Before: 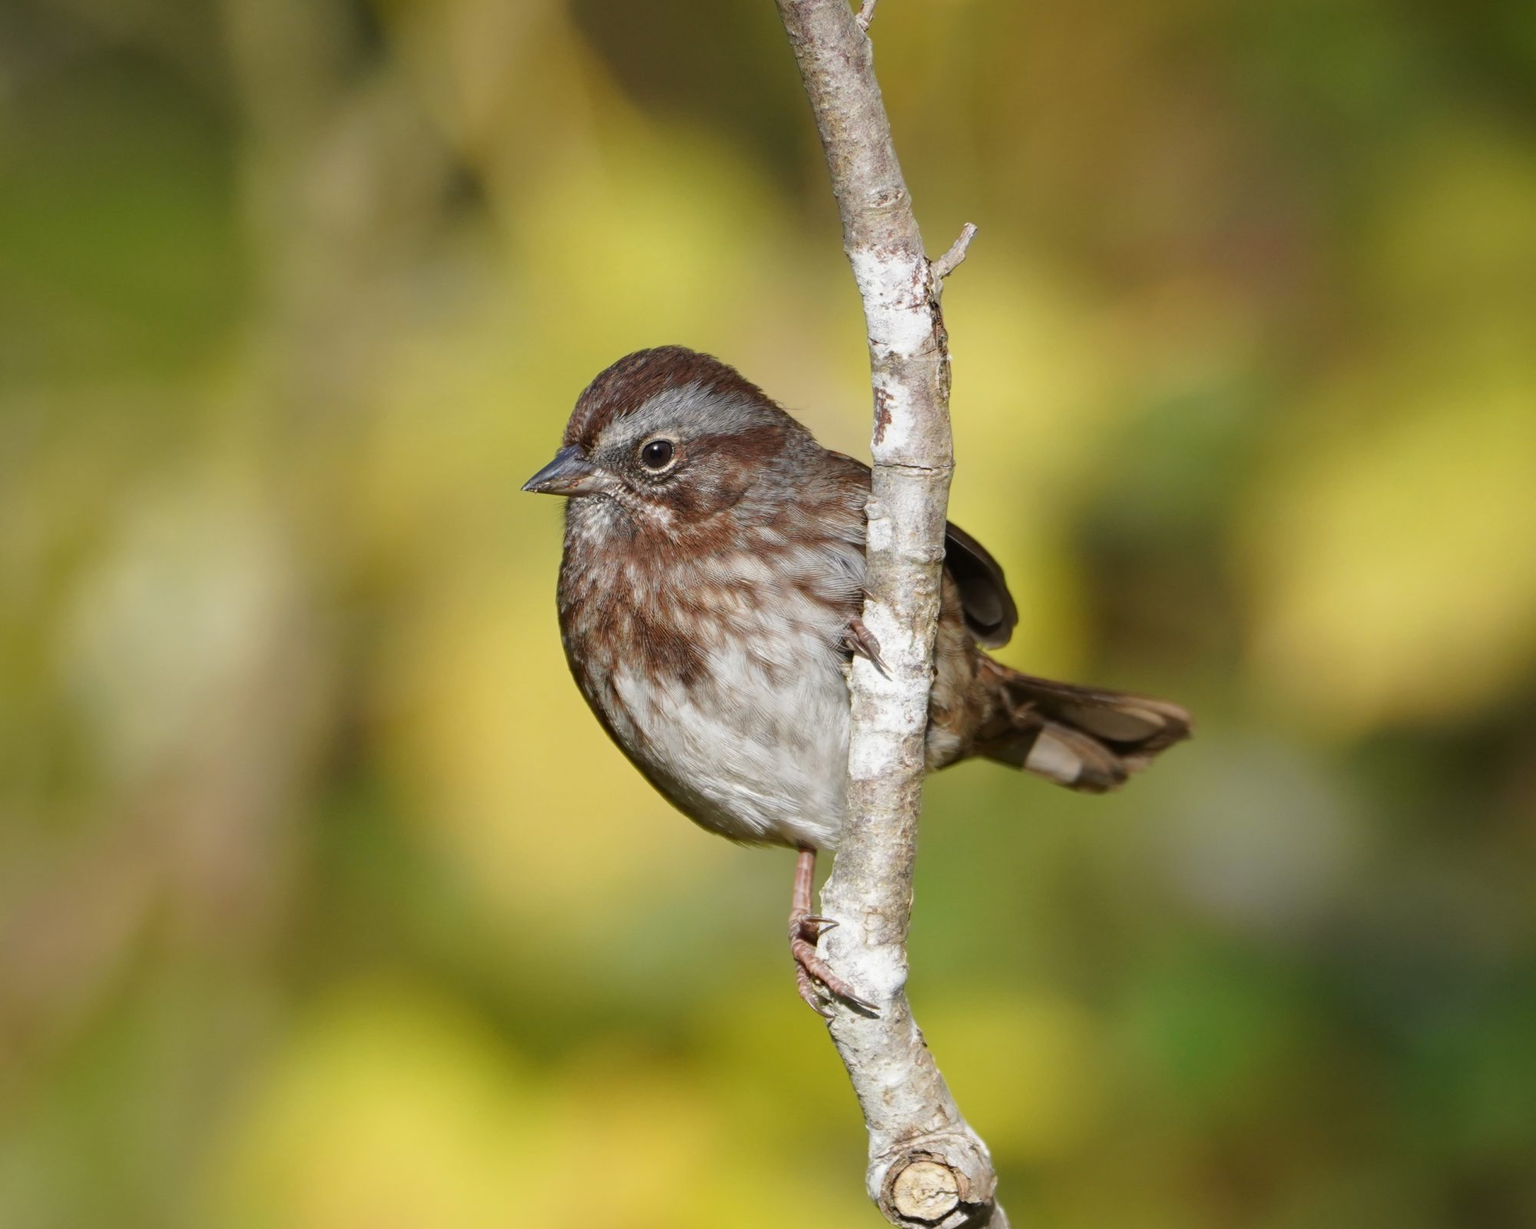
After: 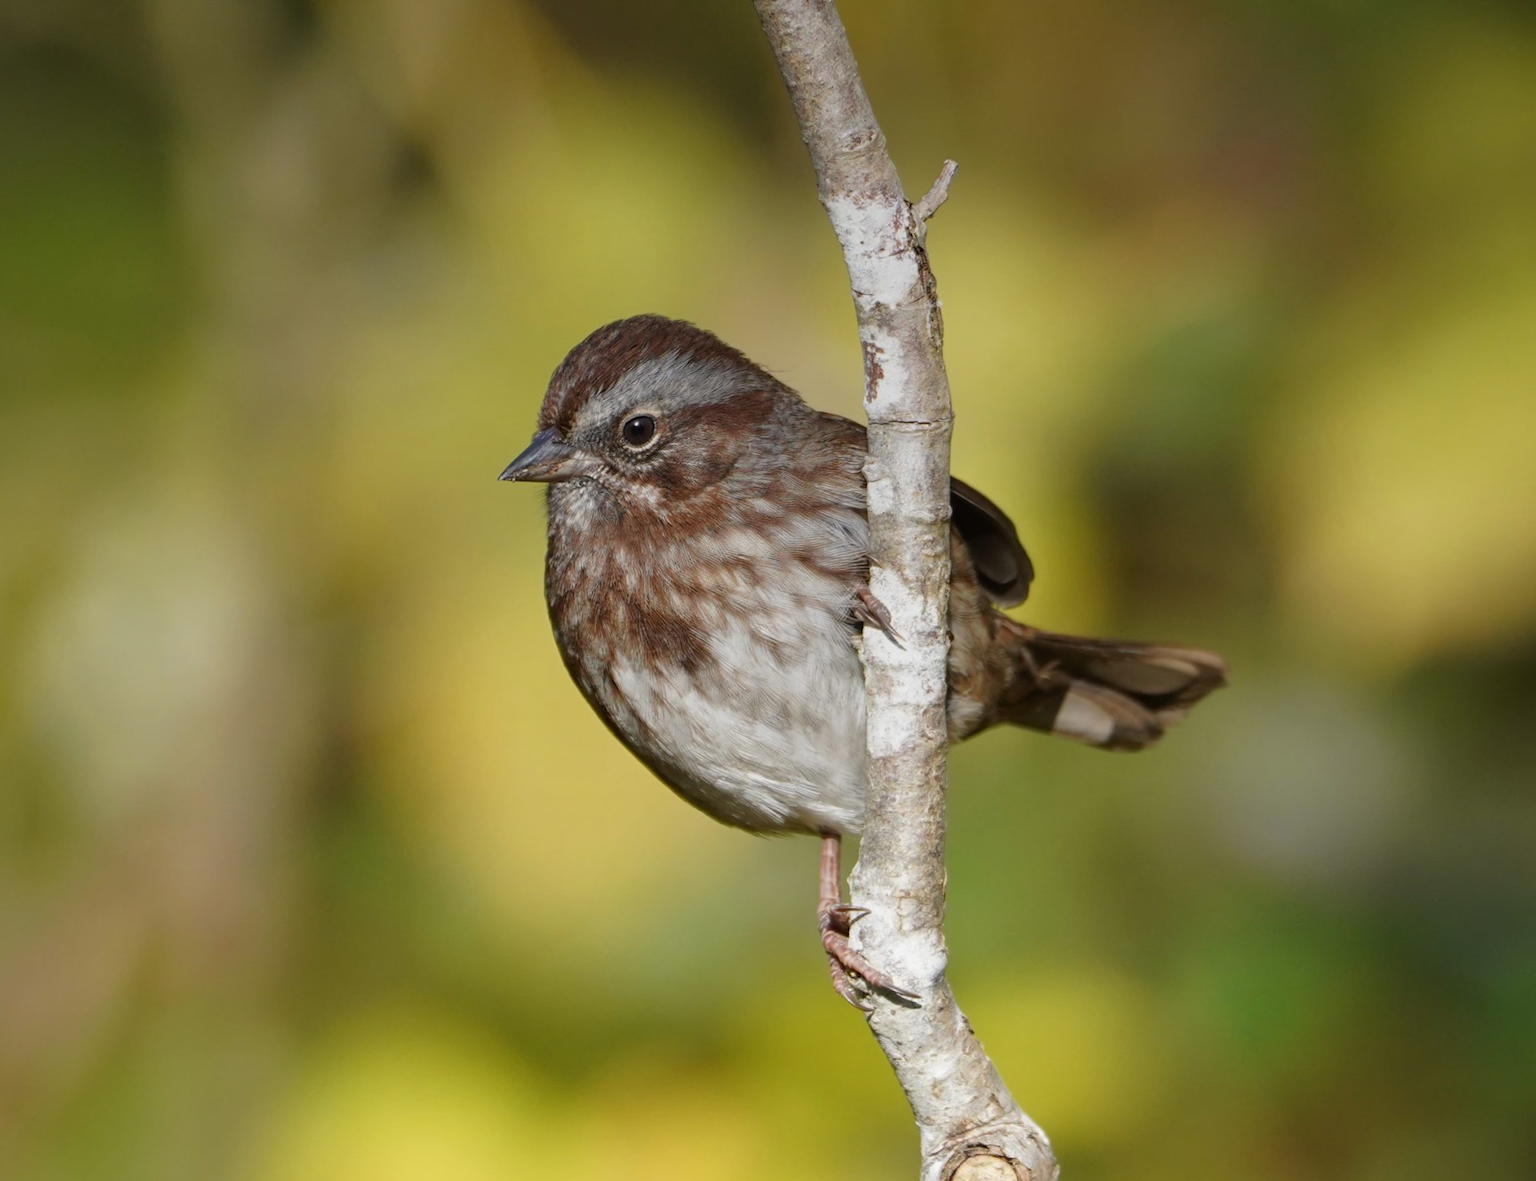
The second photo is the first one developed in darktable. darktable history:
graduated density: on, module defaults
rotate and perspective: rotation -4.57°, crop left 0.054, crop right 0.944, crop top 0.087, crop bottom 0.914
